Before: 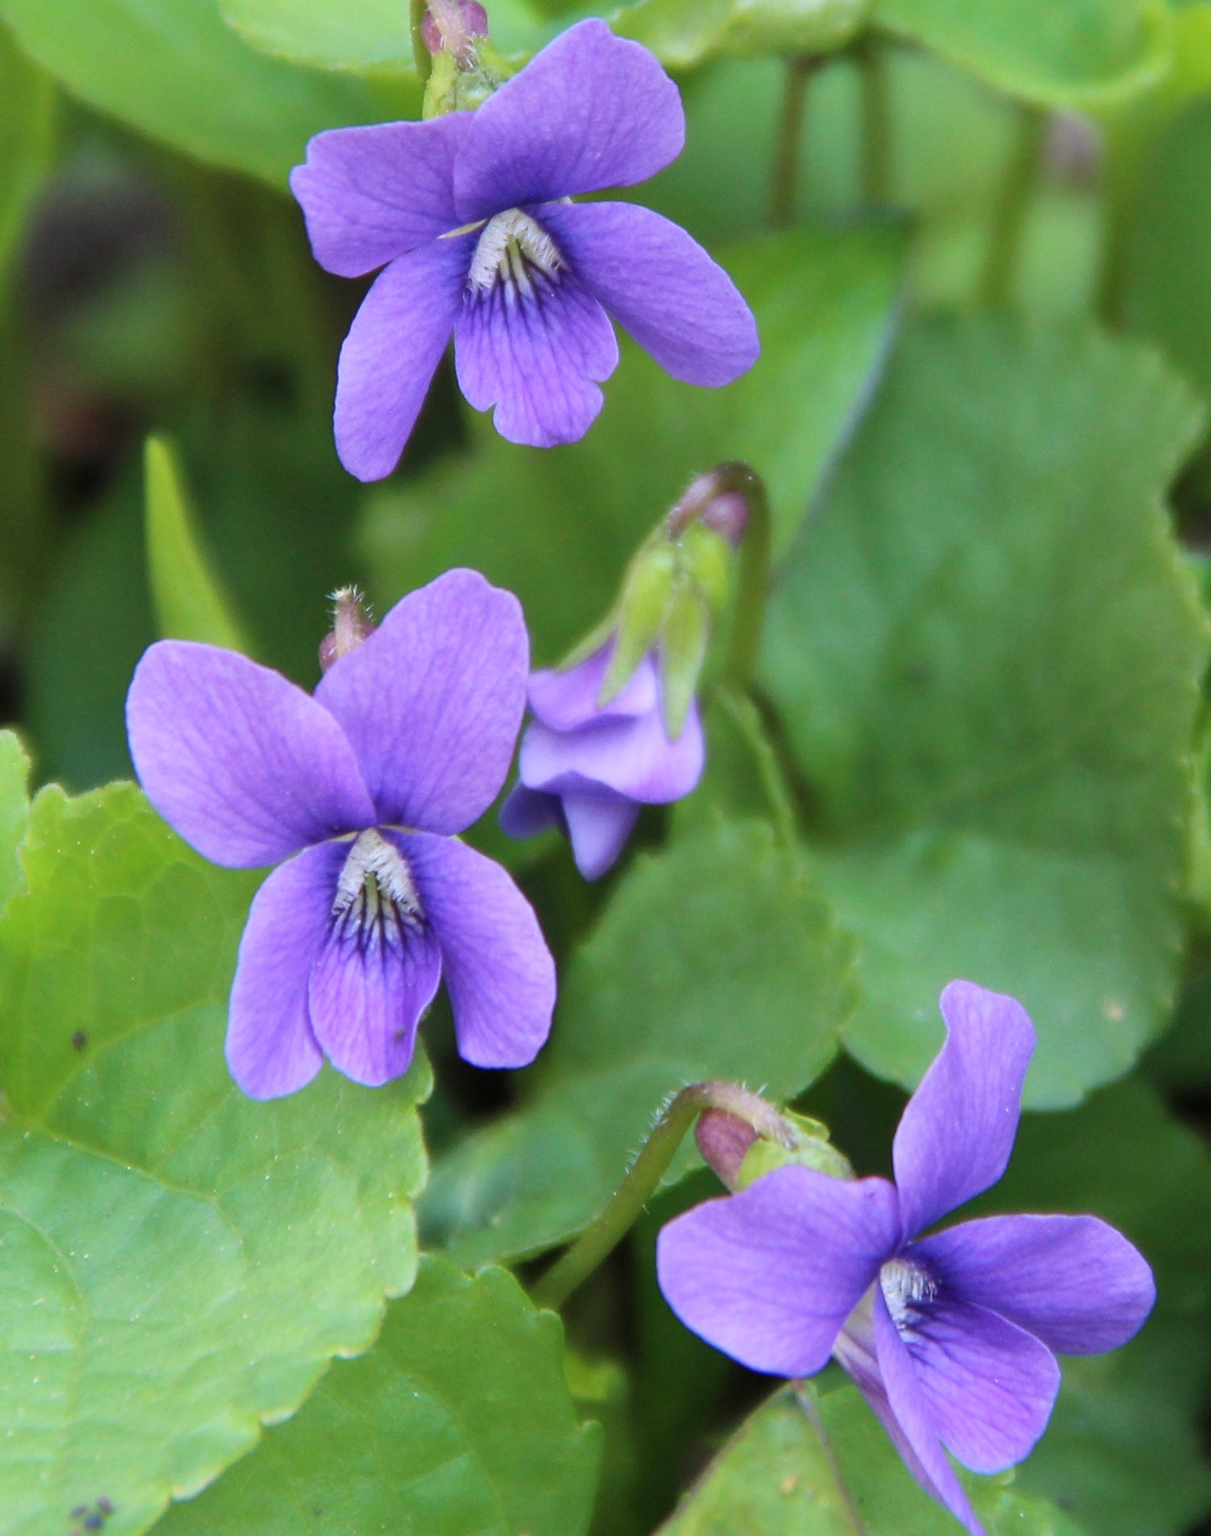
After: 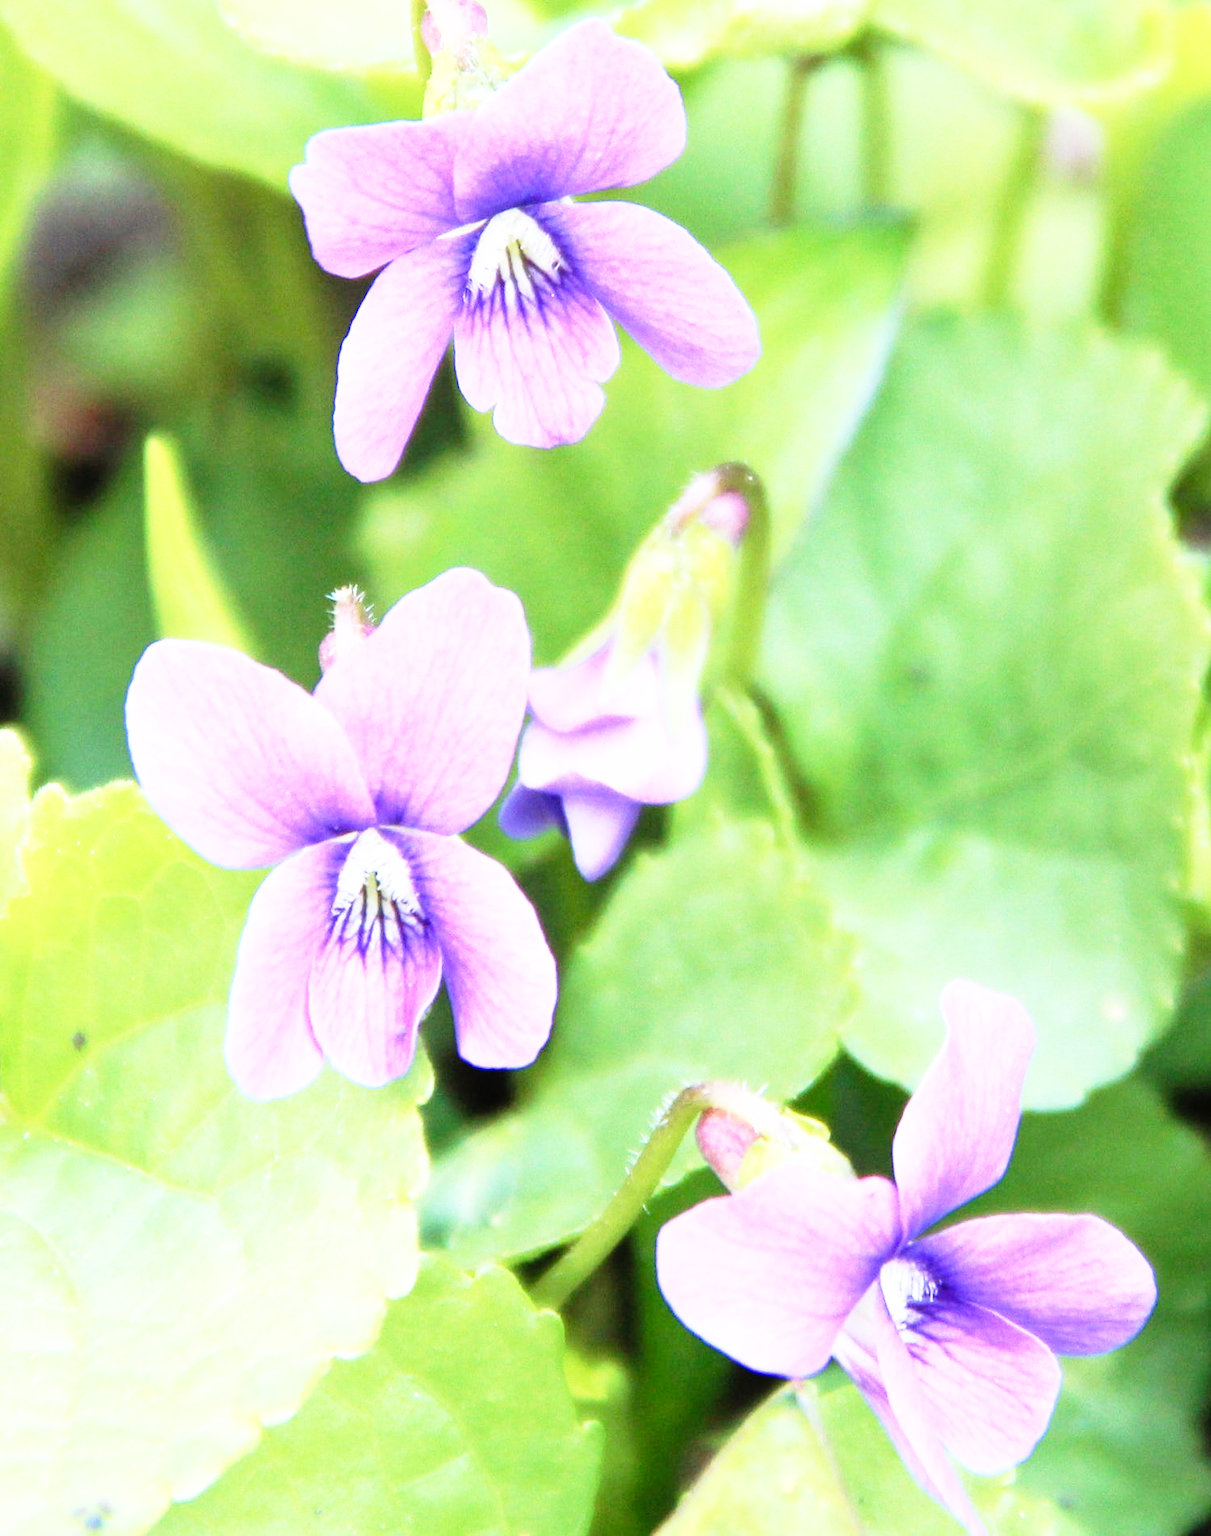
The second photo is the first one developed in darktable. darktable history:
exposure: black level correction 0, exposure 0.701 EV, compensate exposure bias true, compensate highlight preservation false
tone curve: curves: ch0 [(0, 0) (0.003, 0.003) (0.011, 0.012) (0.025, 0.026) (0.044, 0.046) (0.069, 0.072) (0.1, 0.104) (0.136, 0.141) (0.177, 0.185) (0.224, 0.234) (0.277, 0.289) (0.335, 0.349) (0.399, 0.415) (0.468, 0.488) (0.543, 0.566) (0.623, 0.649) (0.709, 0.739) (0.801, 0.834) (0.898, 0.923) (1, 1)], color space Lab, independent channels, preserve colors none
base curve: curves: ch0 [(0, 0) (0.012, 0.01) (0.073, 0.168) (0.31, 0.711) (0.645, 0.957) (1, 1)], preserve colors none
